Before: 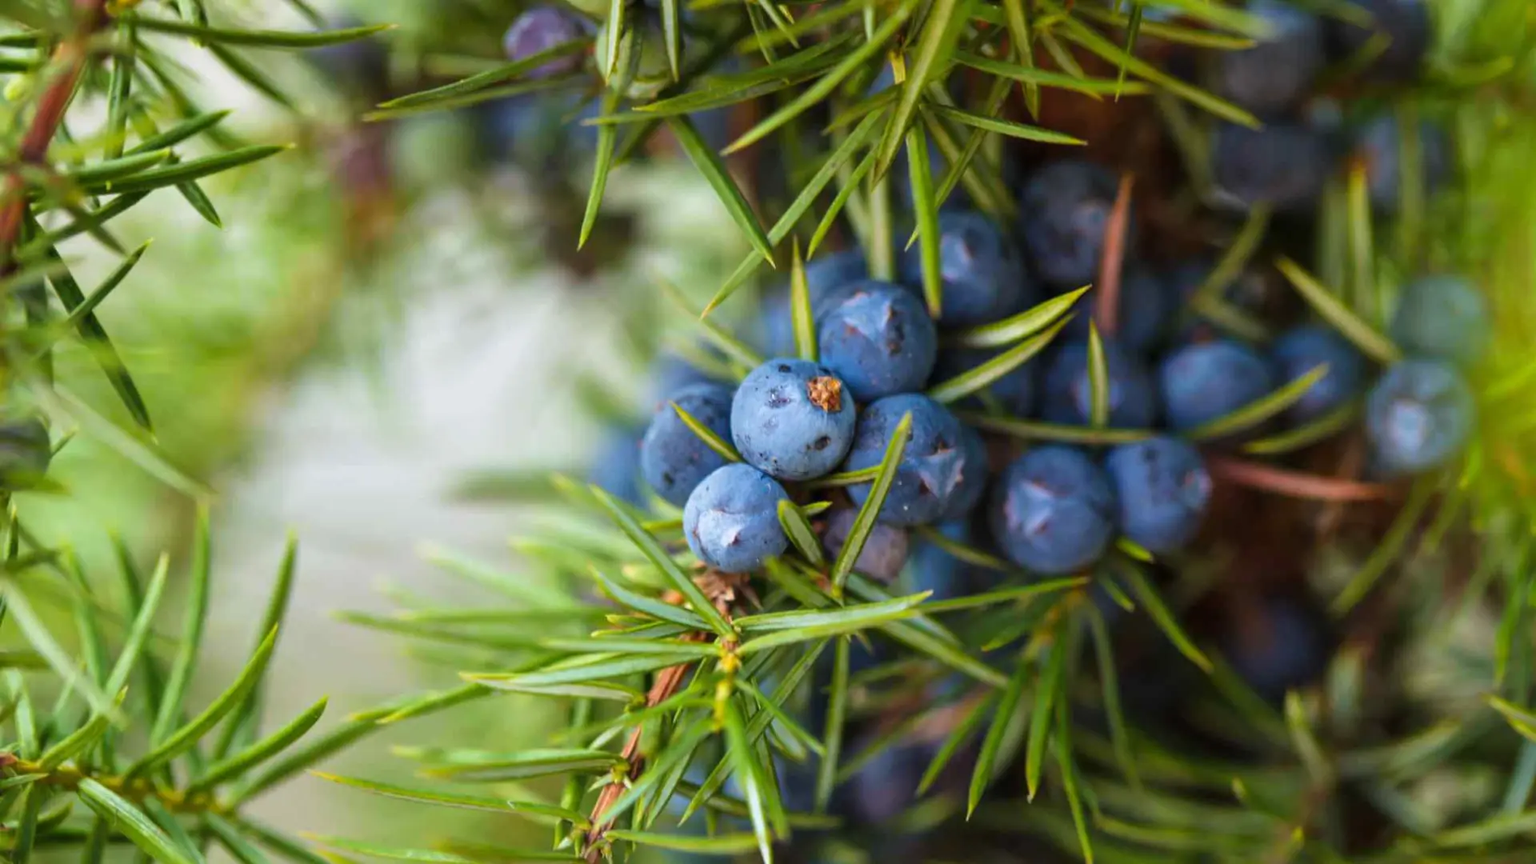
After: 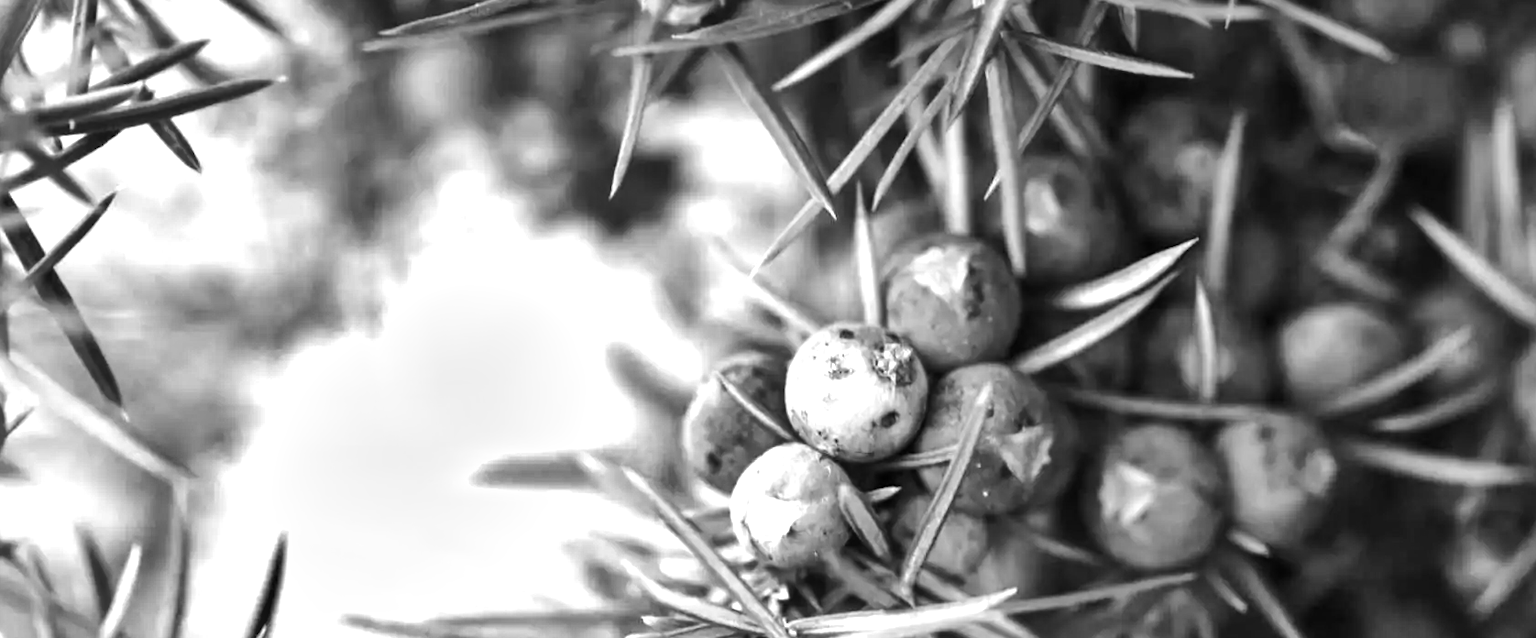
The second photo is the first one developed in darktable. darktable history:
crop: left 3.015%, top 8.969%, right 9.647%, bottom 26.457%
exposure: exposure 0.785 EV, compensate highlight preservation false
color calibration: output gray [0.18, 0.41, 0.41, 0], gray › normalize channels true, illuminant same as pipeline (D50), adaptation XYZ, x 0.346, y 0.359, gamut compression 0
white balance: red 1.123, blue 0.83
tone equalizer: -8 EV -0.75 EV, -7 EV -0.7 EV, -6 EV -0.6 EV, -5 EV -0.4 EV, -3 EV 0.4 EV, -2 EV 0.6 EV, -1 EV 0.7 EV, +0 EV 0.75 EV, edges refinement/feathering 500, mask exposure compensation -1.57 EV, preserve details no
shadows and highlights: soften with gaussian
